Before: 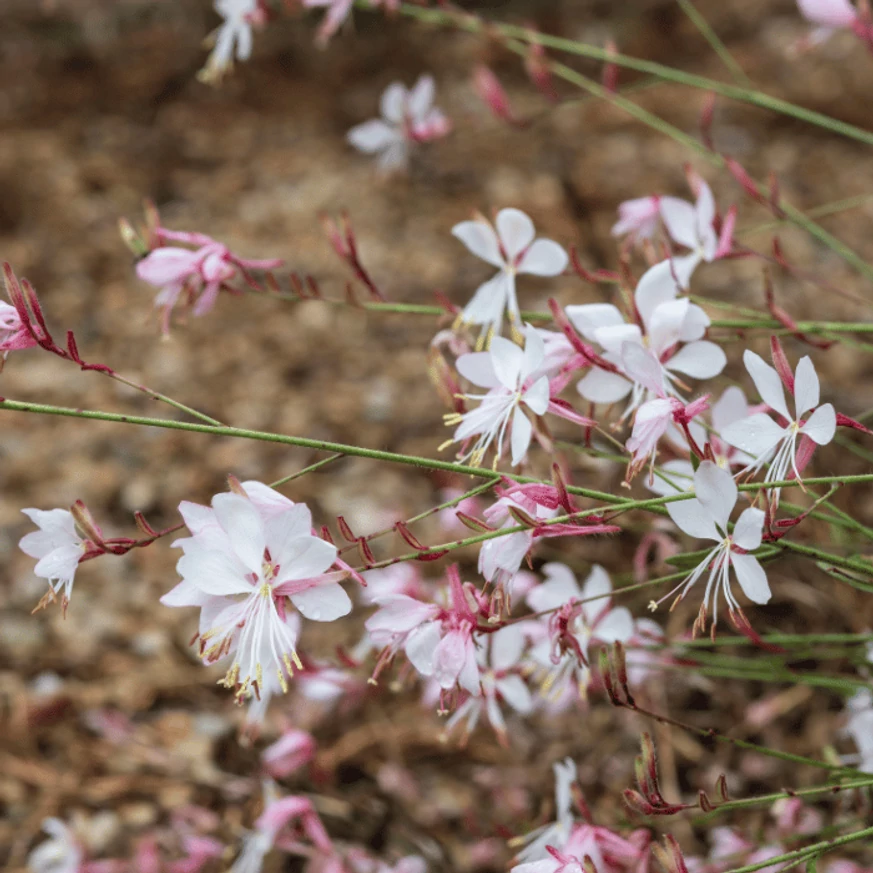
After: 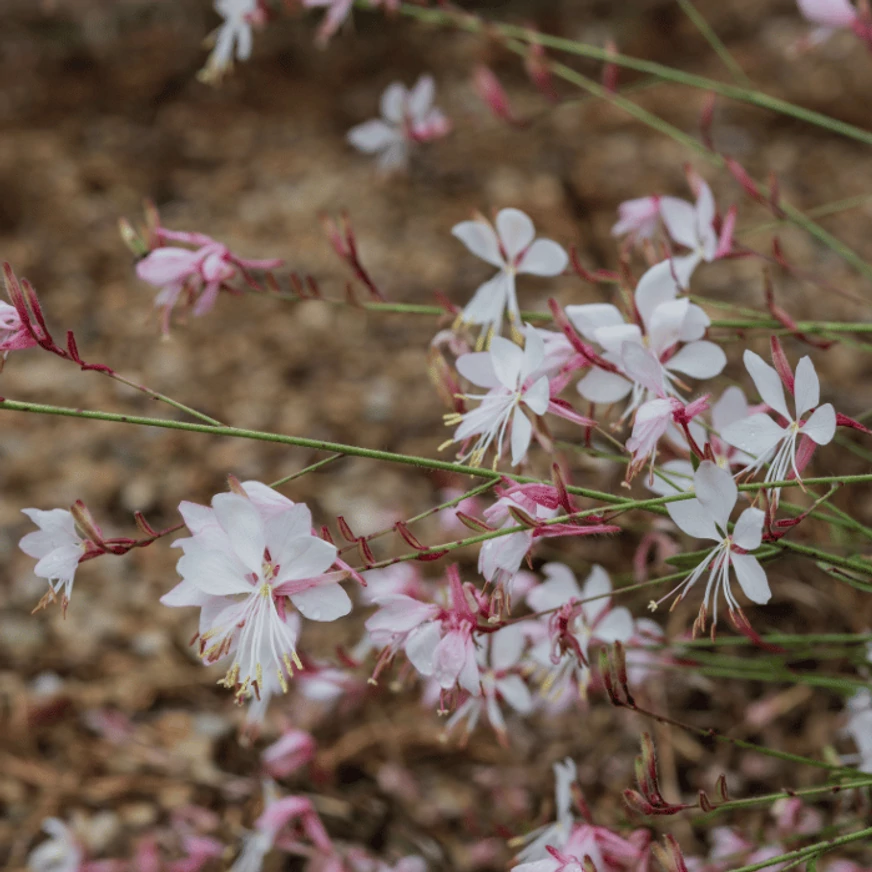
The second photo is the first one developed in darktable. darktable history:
exposure: exposure -0.462 EV, compensate highlight preservation false
